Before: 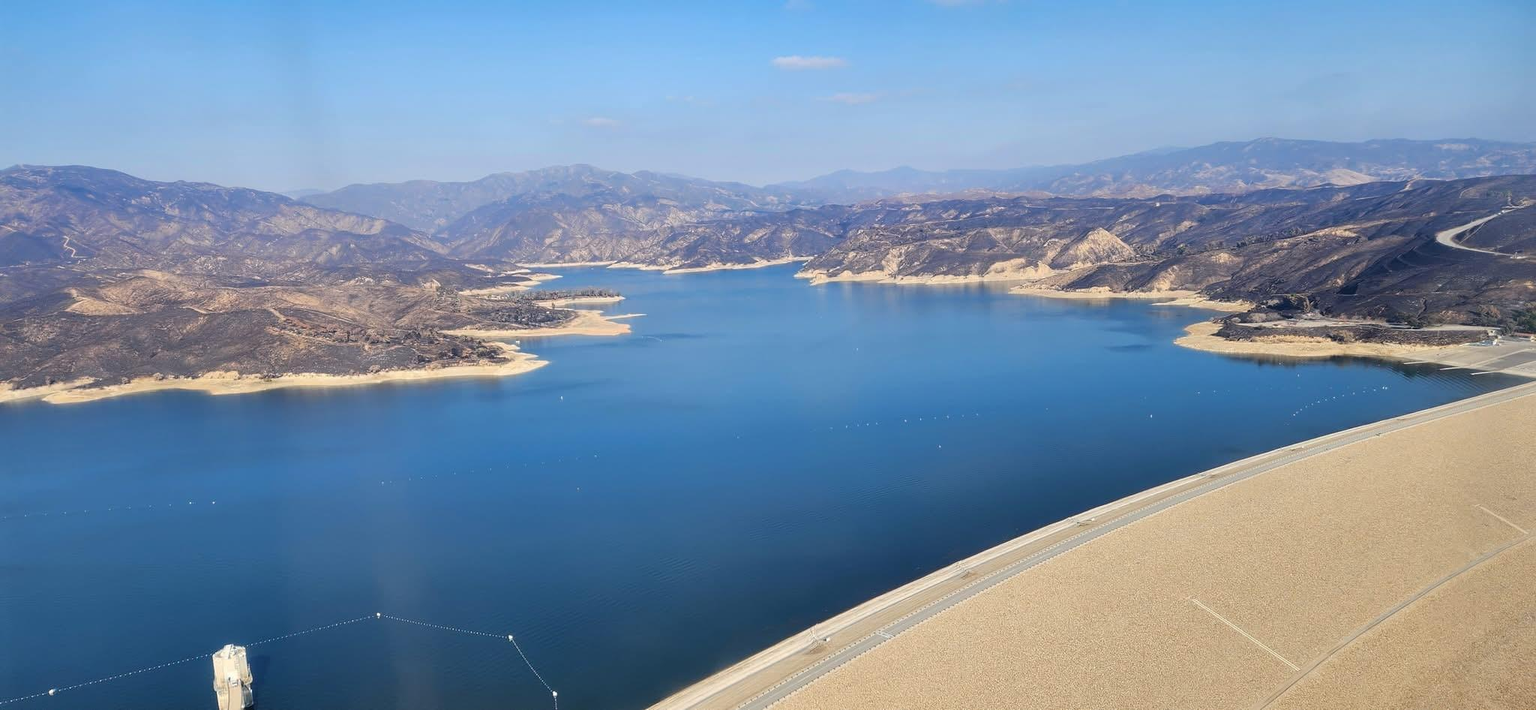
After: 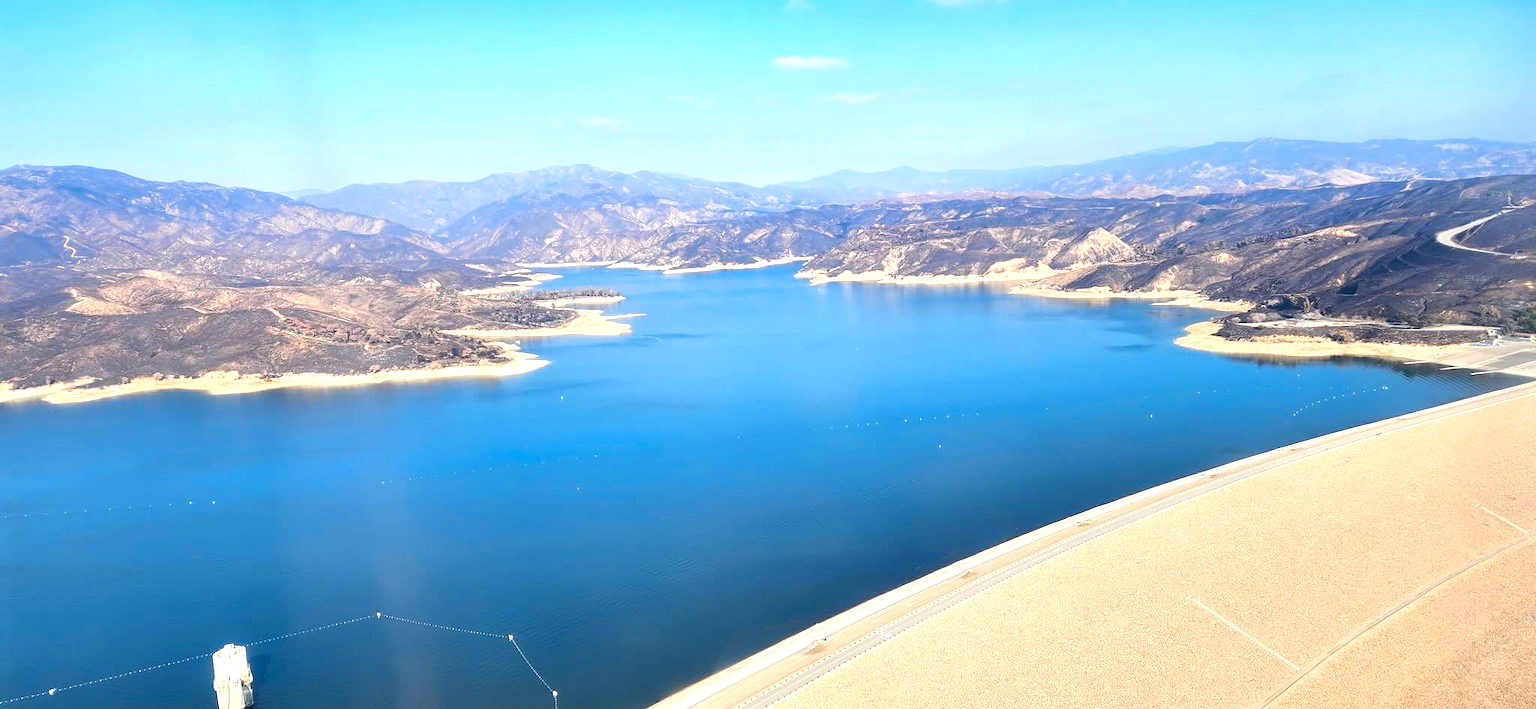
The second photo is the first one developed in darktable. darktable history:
color zones: curves: ch1 [(0.263, 0.53) (0.376, 0.287) (0.487, 0.512) (0.748, 0.547) (1, 0.513)]; ch2 [(0.262, 0.45) (0.751, 0.477)]
color correction: highlights a* -0.282, highlights b* -0.131
tone equalizer: on, module defaults
exposure: exposure 0.914 EV, compensate highlight preservation false
